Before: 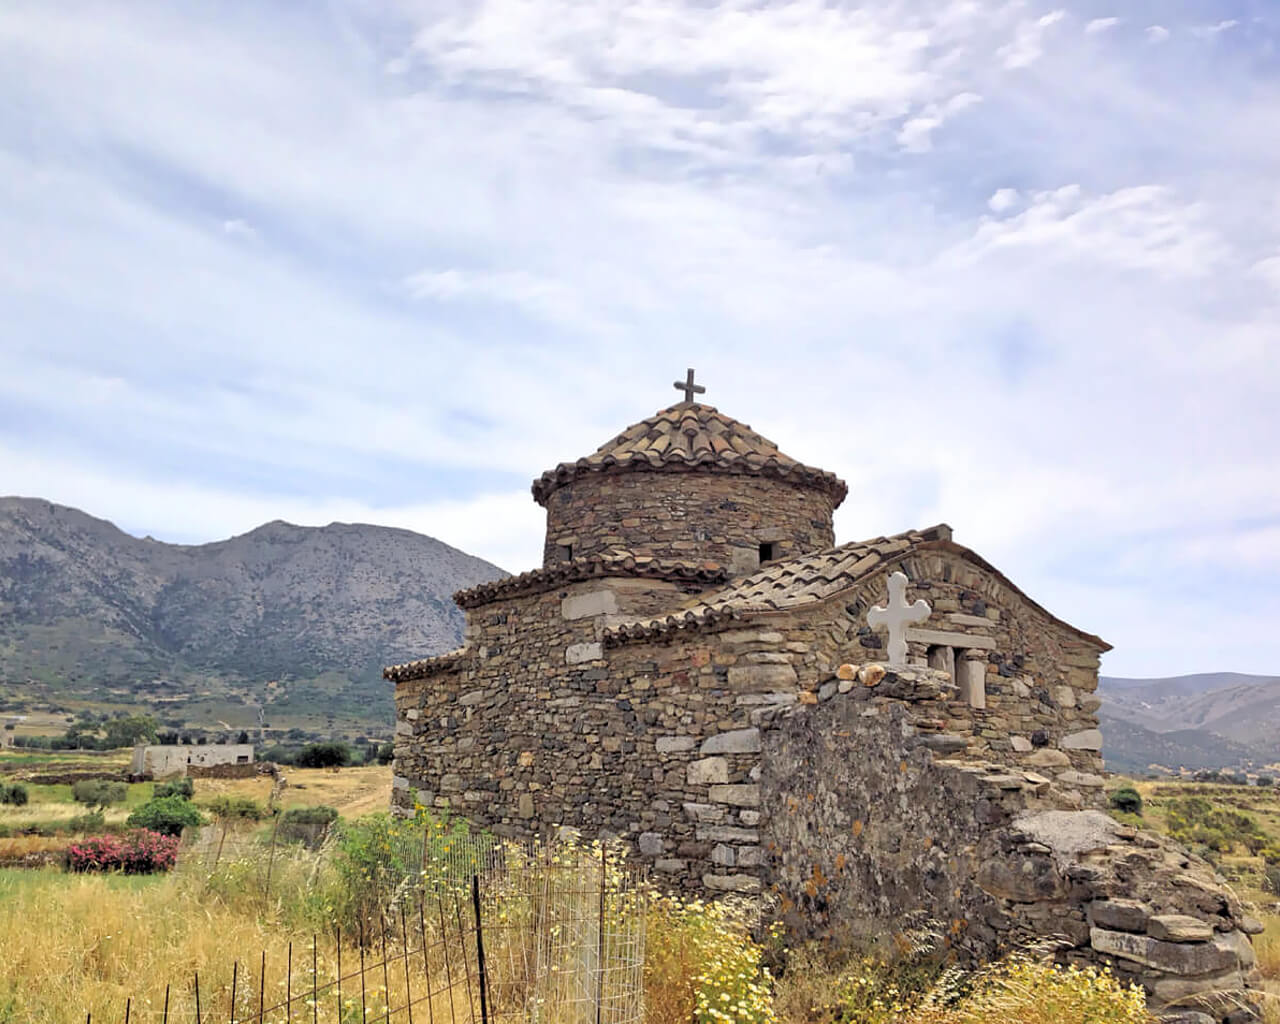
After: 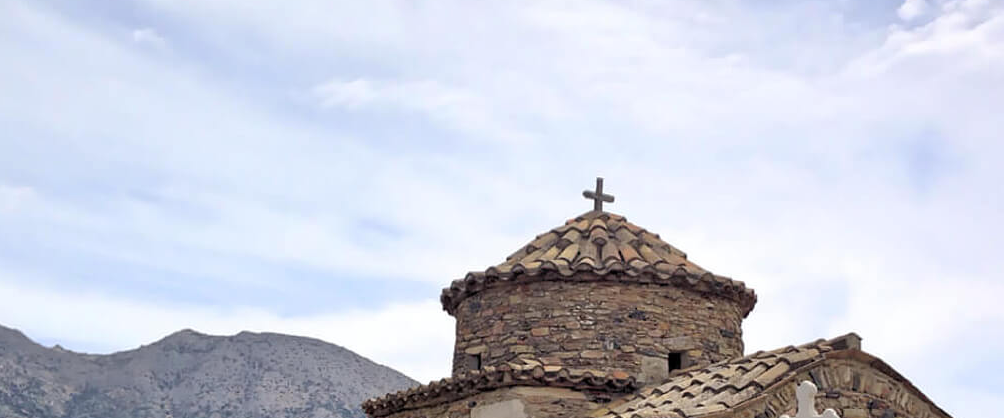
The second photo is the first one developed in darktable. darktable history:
crop: left 7.162%, top 18.7%, right 14.341%, bottom 40.469%
